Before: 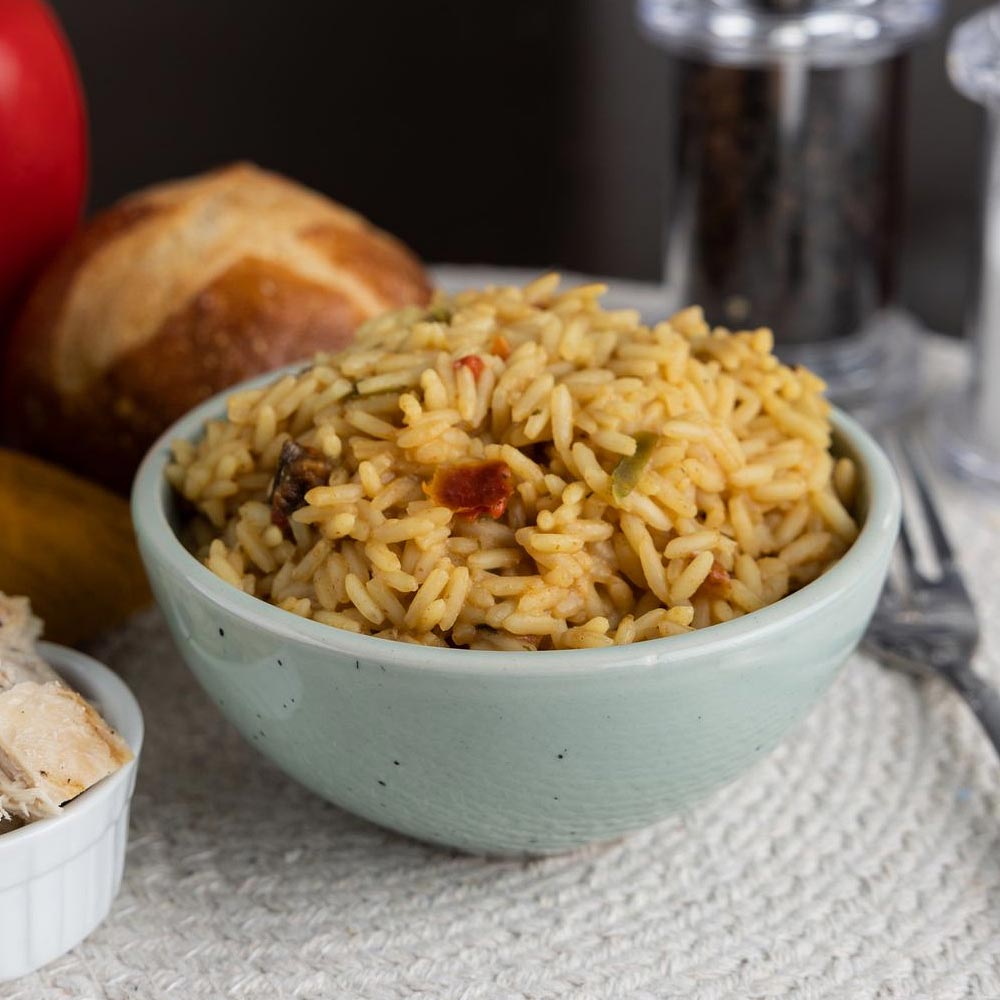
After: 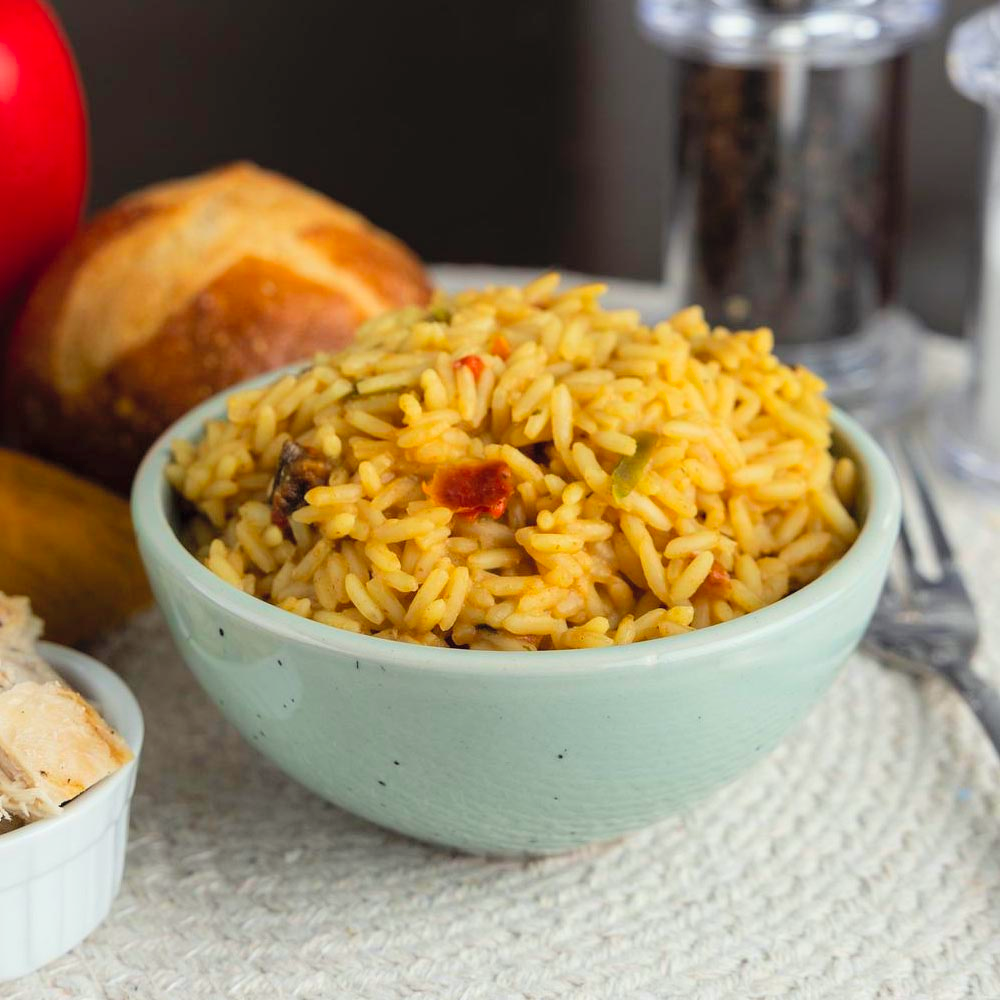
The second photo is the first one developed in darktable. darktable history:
color correction: highlights a* -2.68, highlights b* 2.57
contrast brightness saturation: contrast 0.07, brightness 0.18, saturation 0.4
